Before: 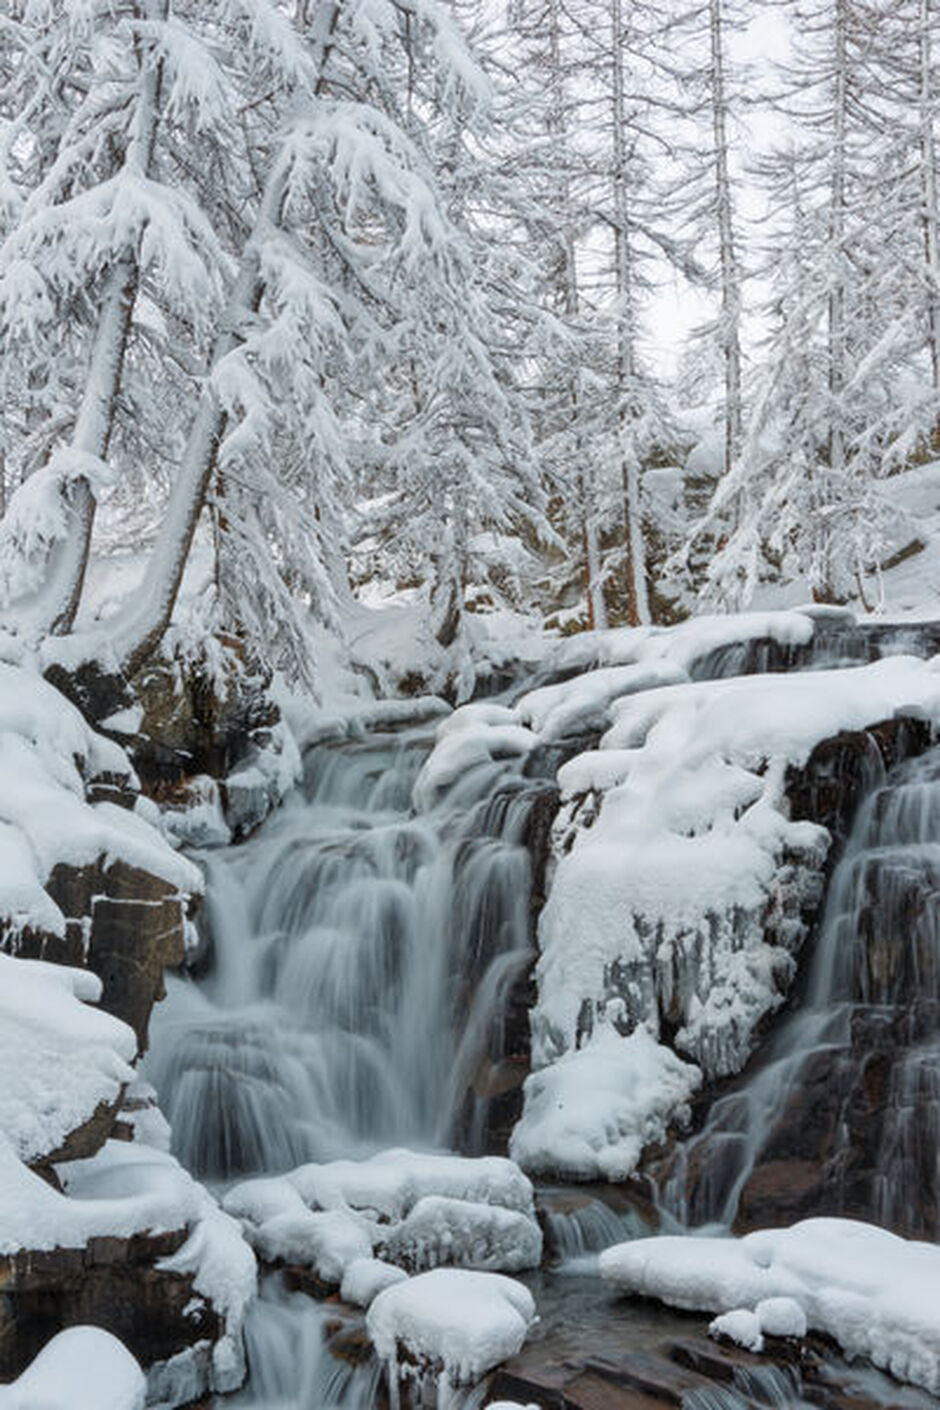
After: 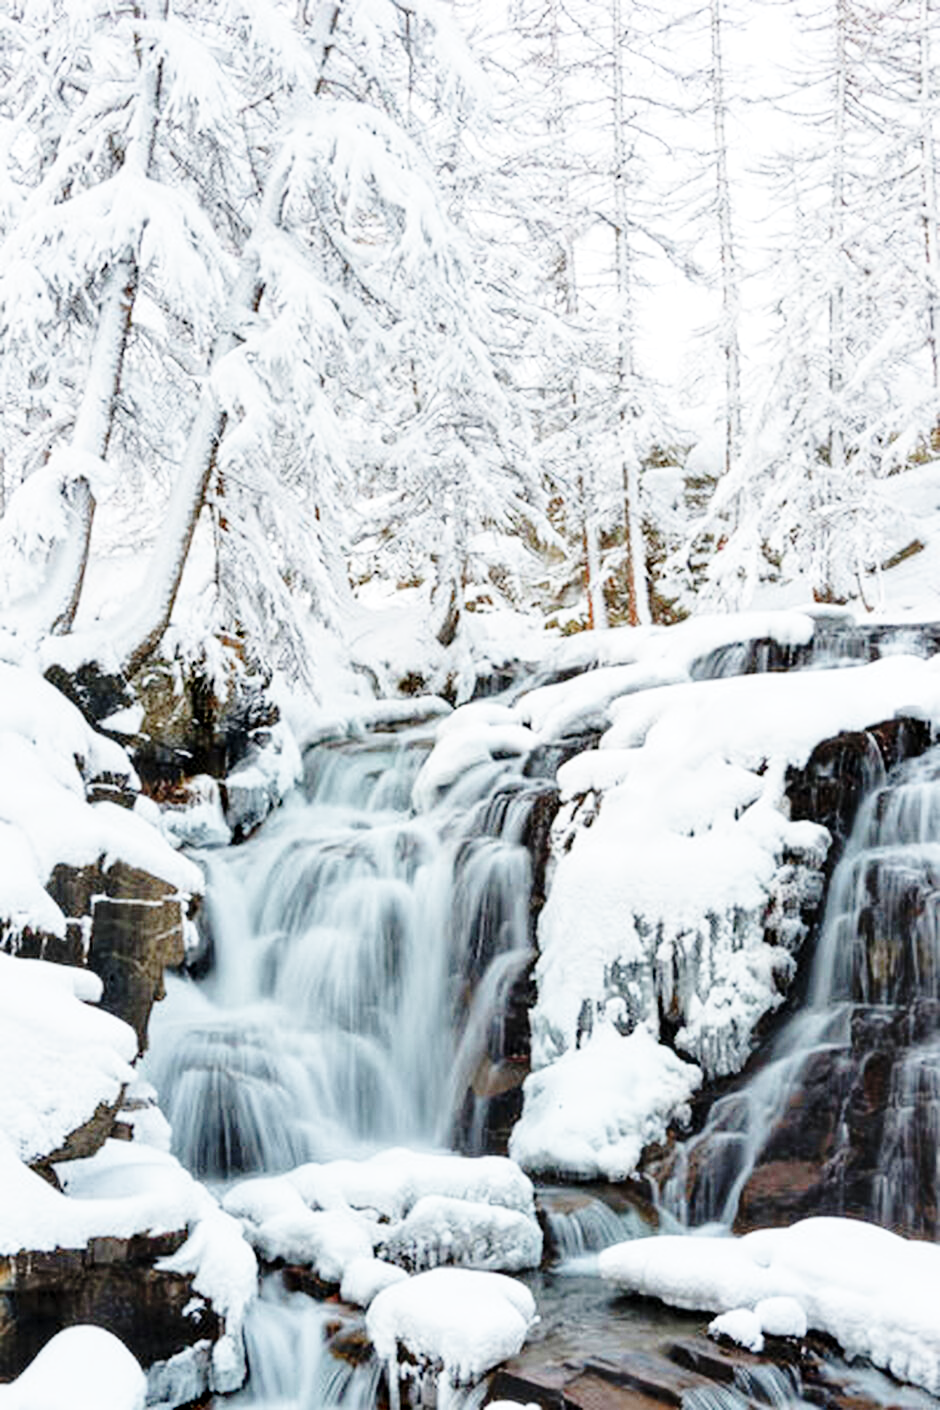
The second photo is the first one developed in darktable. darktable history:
white balance: red 1, blue 1
base curve: curves: ch0 [(0, 0) (0.028, 0.03) (0.105, 0.232) (0.387, 0.748) (0.754, 0.968) (1, 1)], fusion 1, exposure shift 0.576, preserve colors none
